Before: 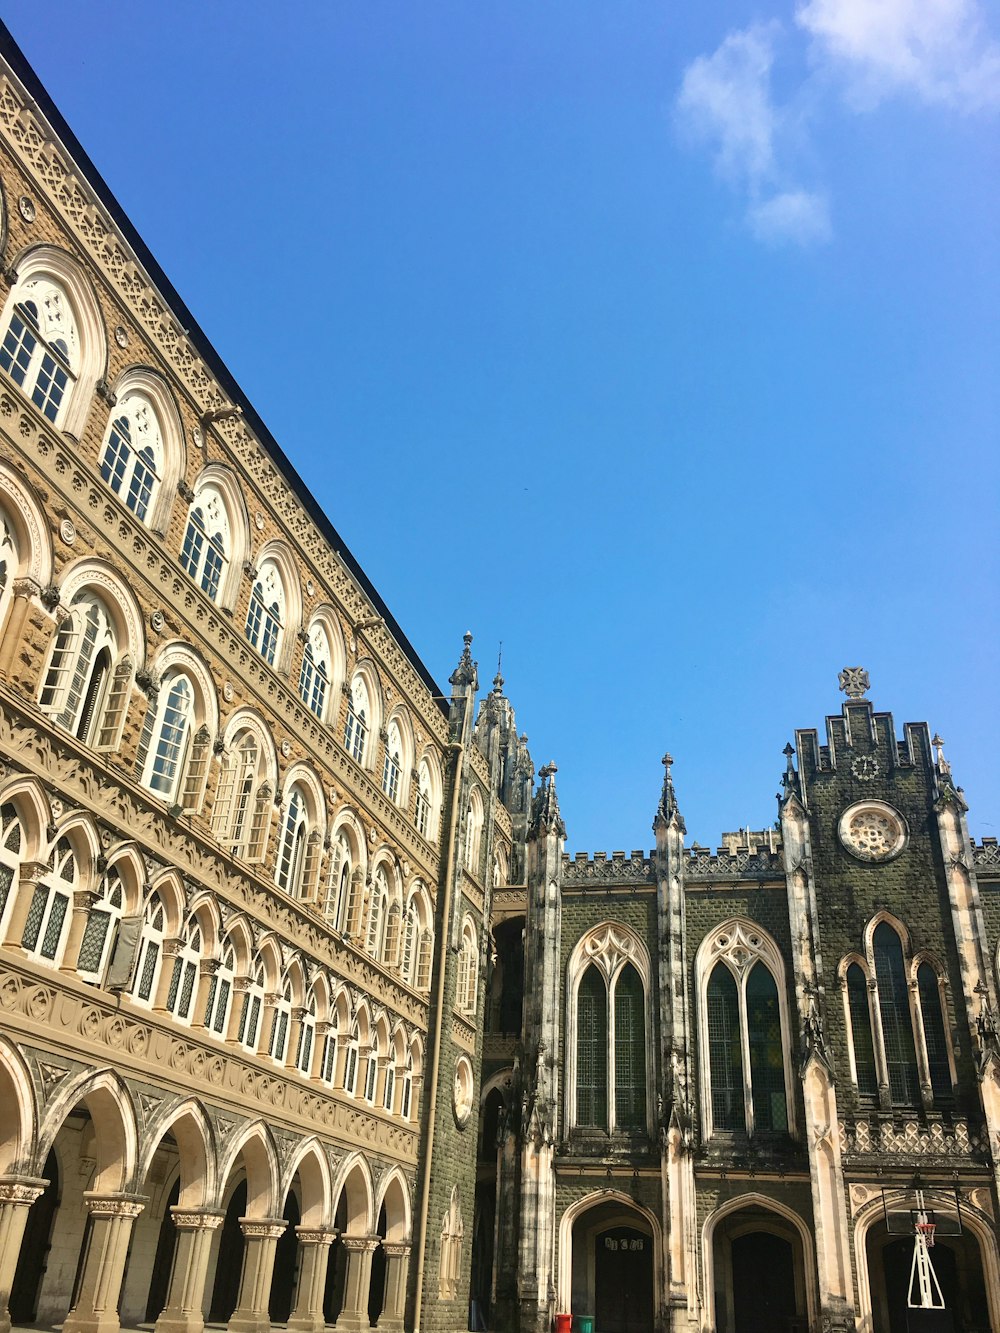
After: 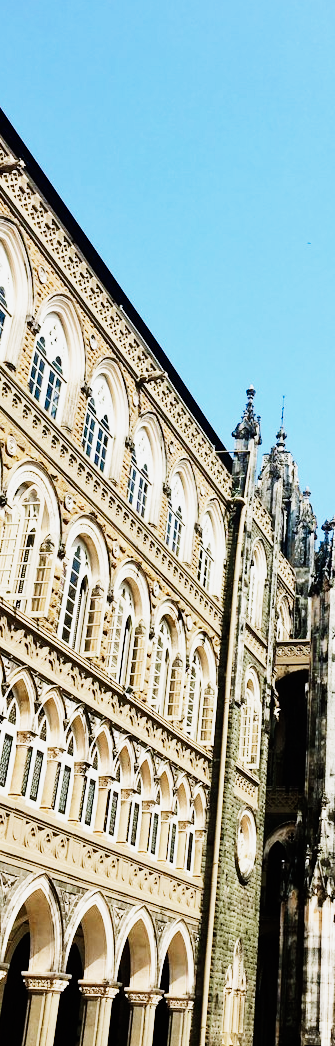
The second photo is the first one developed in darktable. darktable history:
exposure: exposure 0.2 EV, compensate highlight preservation false
crop and rotate: left 21.77%, top 18.528%, right 44.676%, bottom 2.997%
color balance: lift [1, 1.001, 0.999, 1.001], gamma [1, 1.004, 1.007, 0.993], gain [1, 0.991, 0.987, 1.013], contrast 7.5%, contrast fulcrum 10%, output saturation 115%
color calibration: illuminant as shot in camera, x 0.358, y 0.373, temperature 4628.91 K
sigmoid: contrast 1.69, skew -0.23, preserve hue 0%, red attenuation 0.1, red rotation 0.035, green attenuation 0.1, green rotation -0.017, blue attenuation 0.15, blue rotation -0.052, base primaries Rec2020
tone equalizer: -8 EV -0.75 EV, -7 EV -0.7 EV, -6 EV -0.6 EV, -5 EV -0.4 EV, -3 EV 0.4 EV, -2 EV 0.6 EV, -1 EV 0.7 EV, +0 EV 0.75 EV, edges refinement/feathering 500, mask exposure compensation -1.57 EV, preserve details no
